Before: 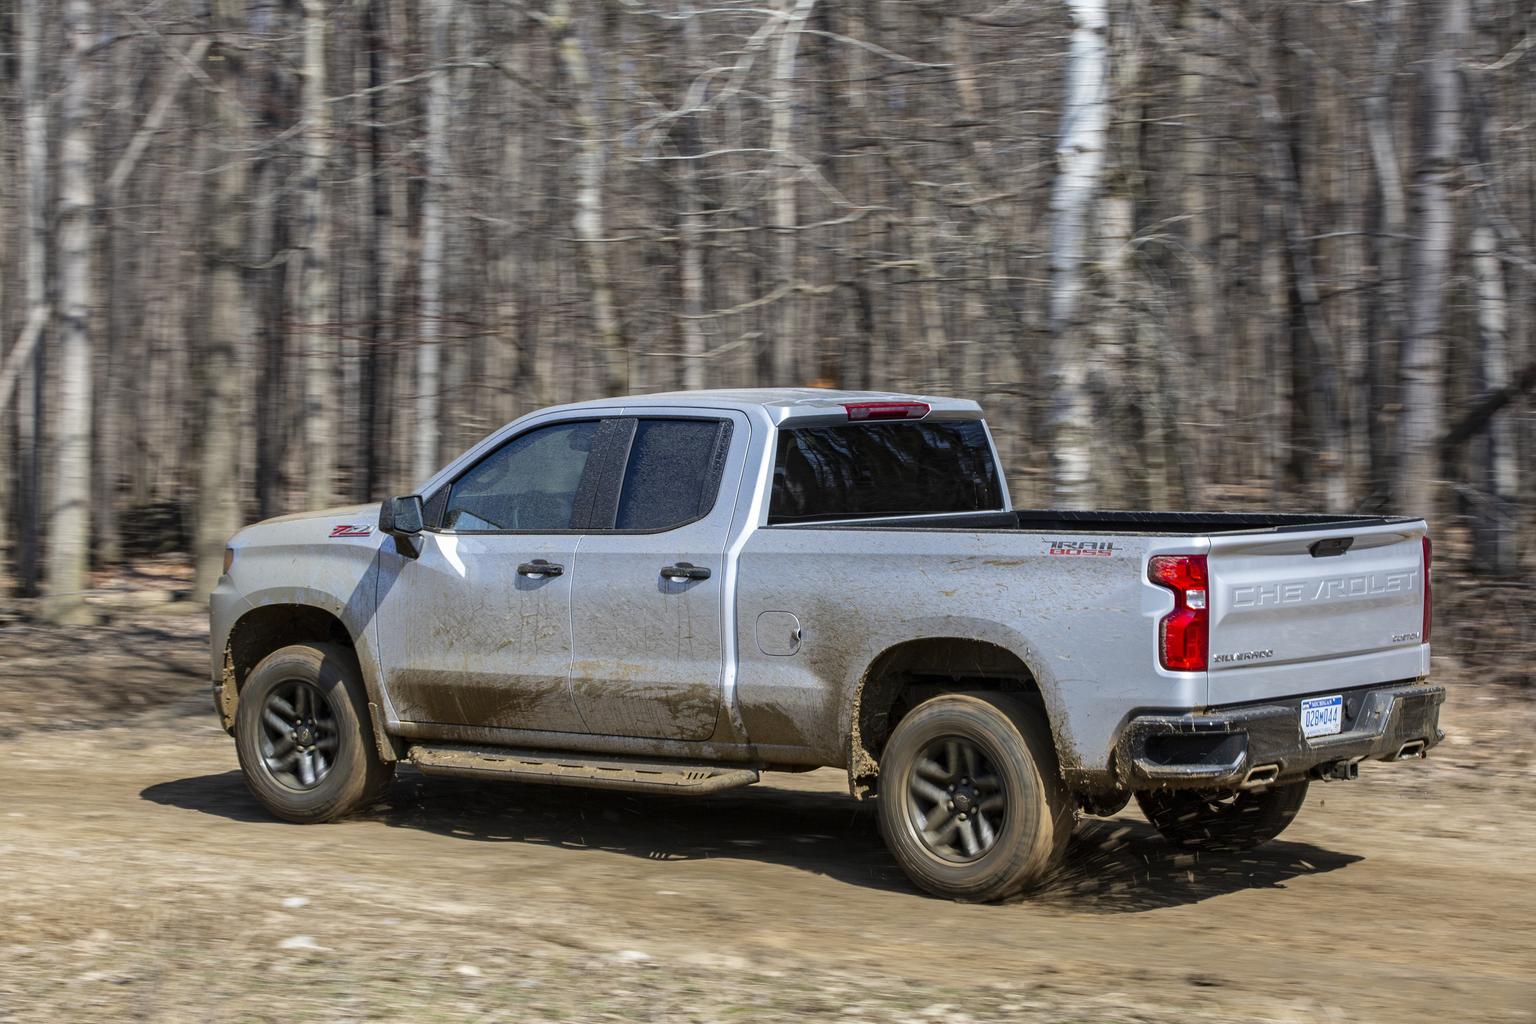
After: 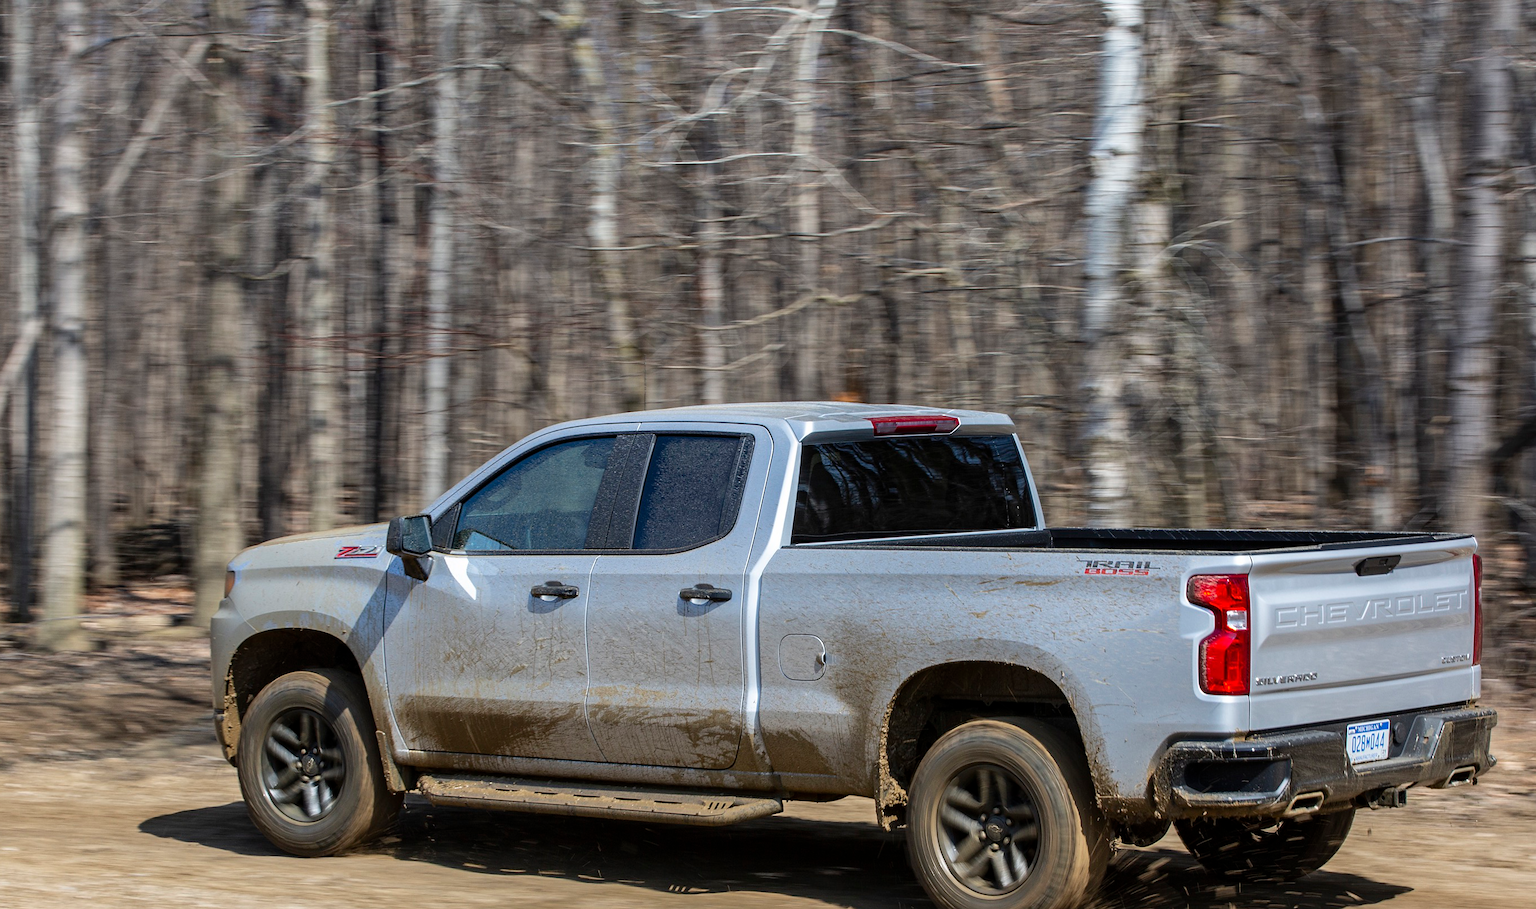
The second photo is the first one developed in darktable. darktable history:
crop and rotate: angle 0.2°, left 0.275%, right 3.127%, bottom 14.18%
sharpen: radius 1, threshold 1
